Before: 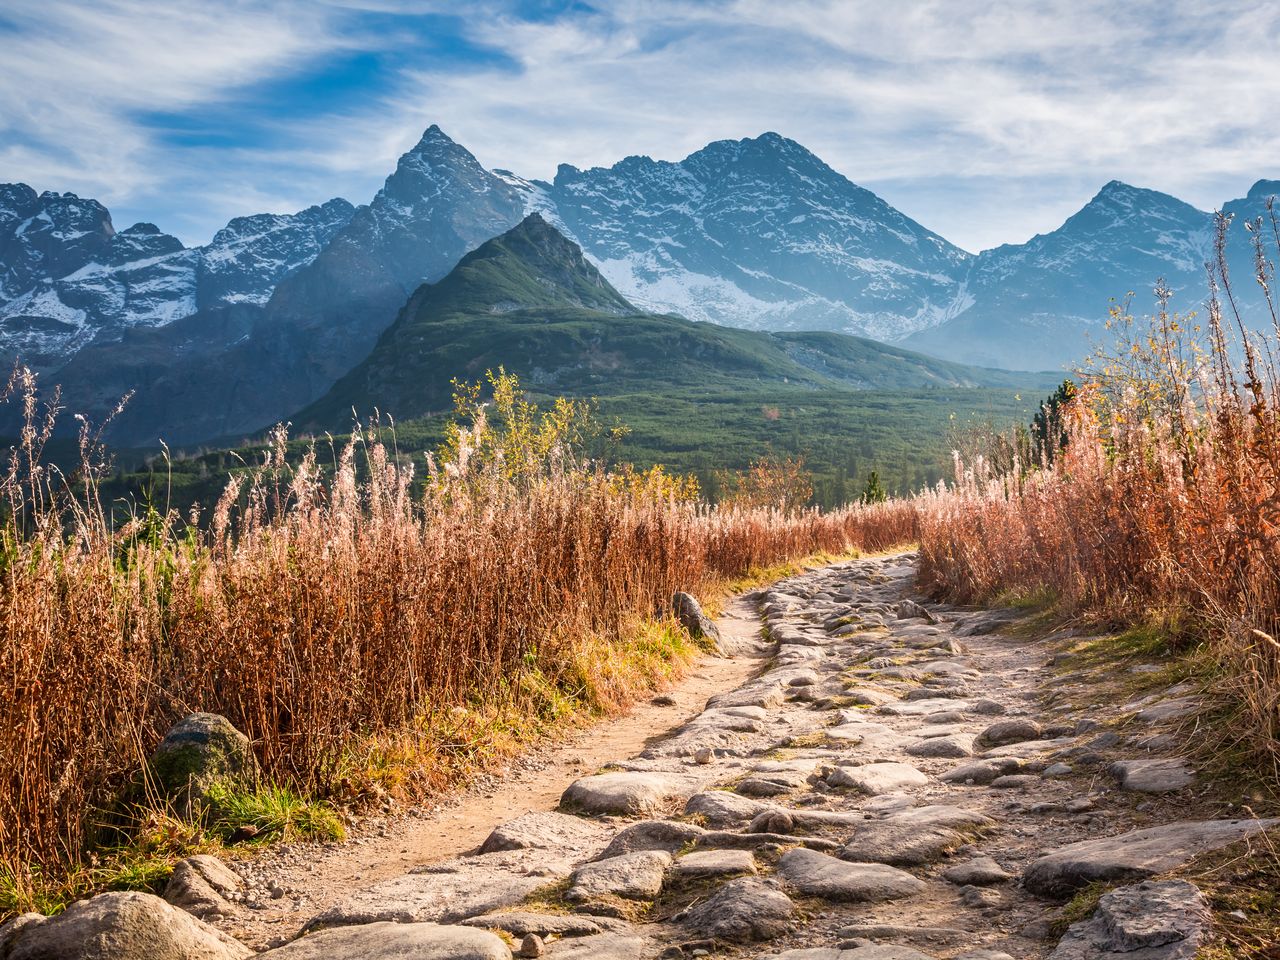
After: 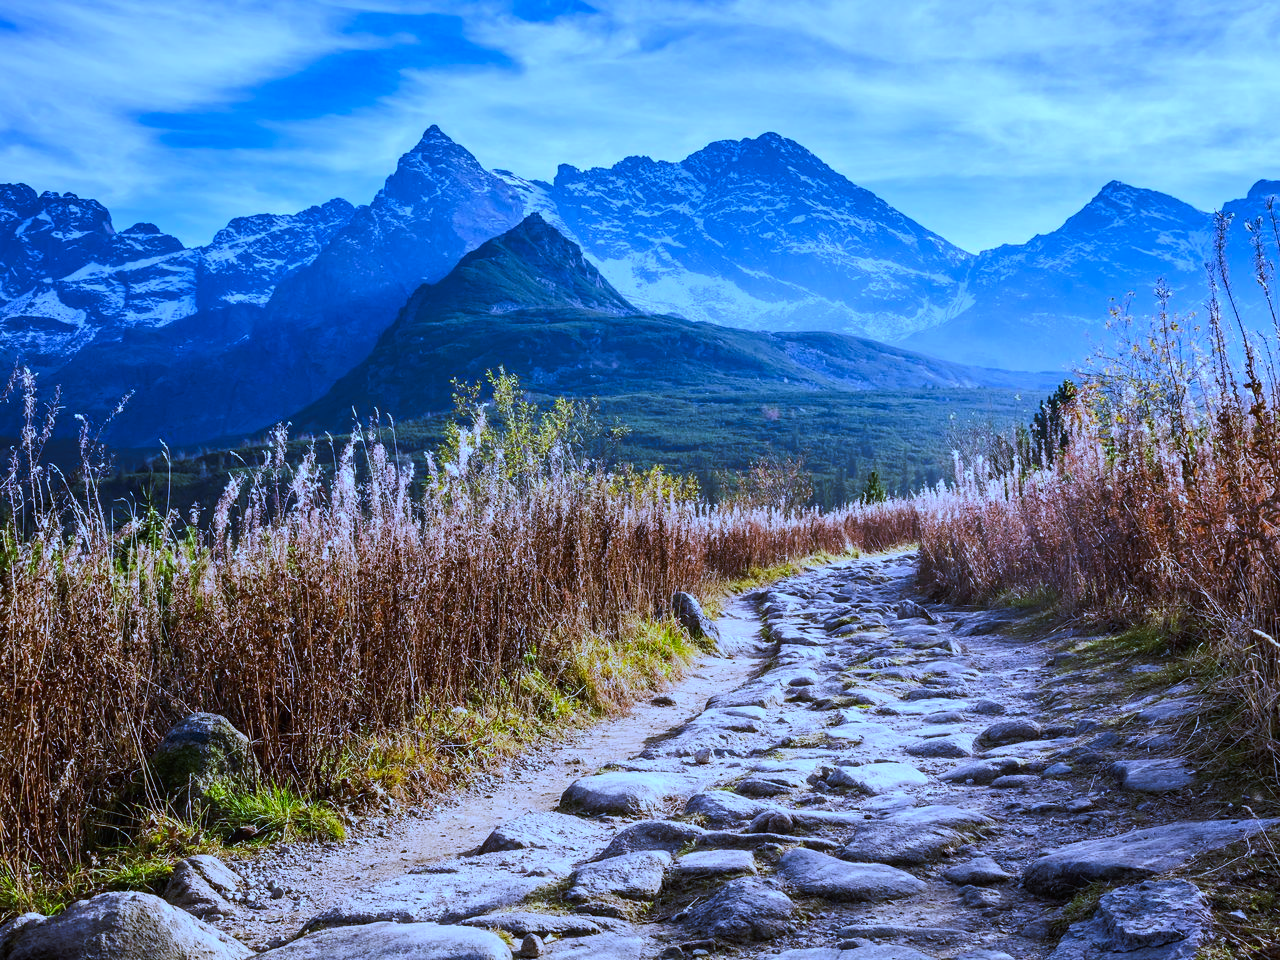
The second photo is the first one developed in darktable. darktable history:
white balance: red 0.766, blue 1.537
tone curve: curves: ch0 [(0, 0) (0.003, 0.006) (0.011, 0.01) (0.025, 0.017) (0.044, 0.029) (0.069, 0.043) (0.1, 0.064) (0.136, 0.091) (0.177, 0.128) (0.224, 0.162) (0.277, 0.206) (0.335, 0.258) (0.399, 0.324) (0.468, 0.404) (0.543, 0.499) (0.623, 0.595) (0.709, 0.693) (0.801, 0.786) (0.898, 0.883) (1, 1)], preserve colors none
